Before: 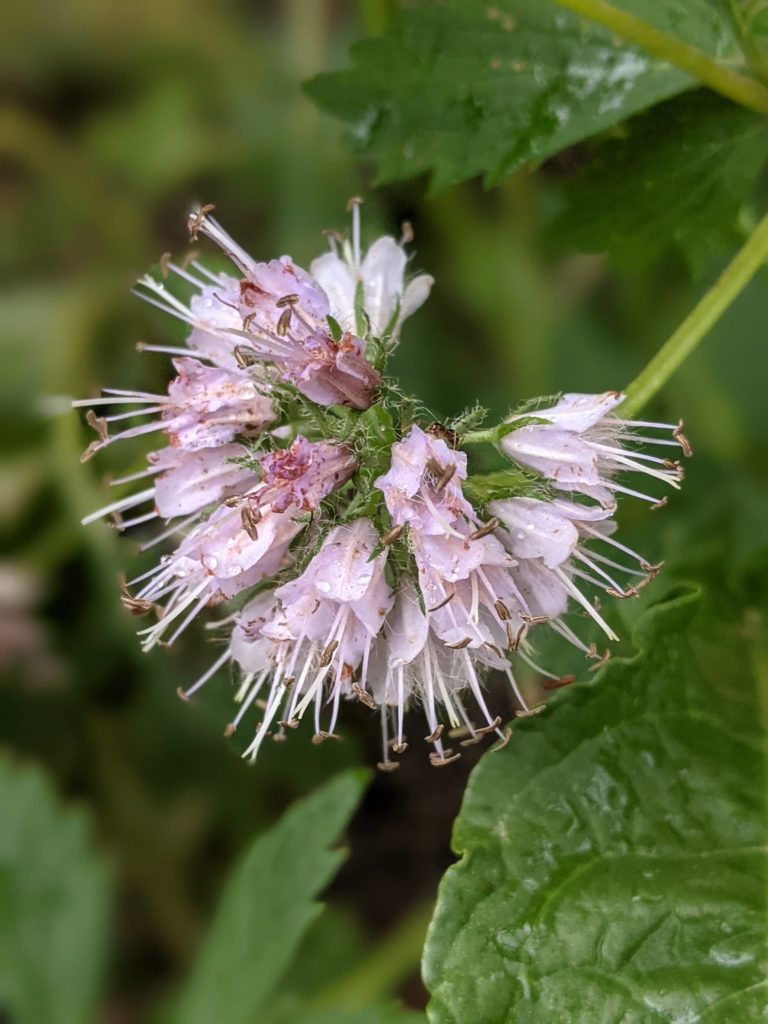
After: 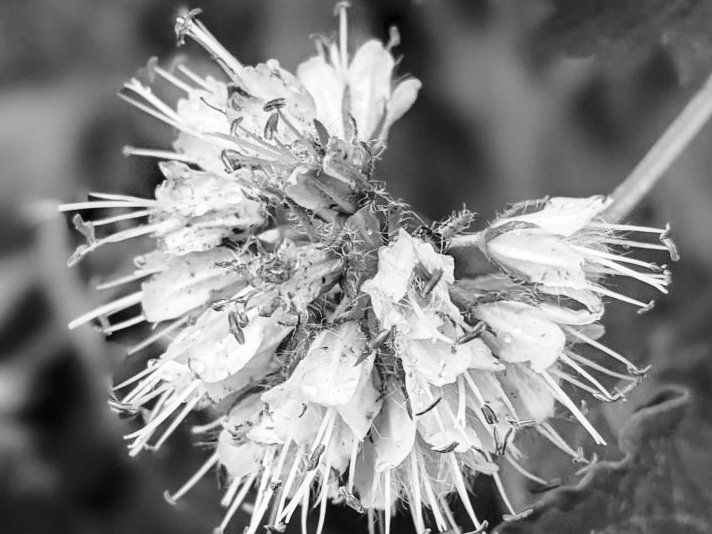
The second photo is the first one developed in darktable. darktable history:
base curve: curves: ch0 [(0, 0) (0.028, 0.03) (0.121, 0.232) (0.46, 0.748) (0.859, 0.968) (1, 1)]
crop: left 1.744%, top 19.225%, right 5.069%, bottom 28.357%
monochrome: on, module defaults
haze removal: compatibility mode true, adaptive false
